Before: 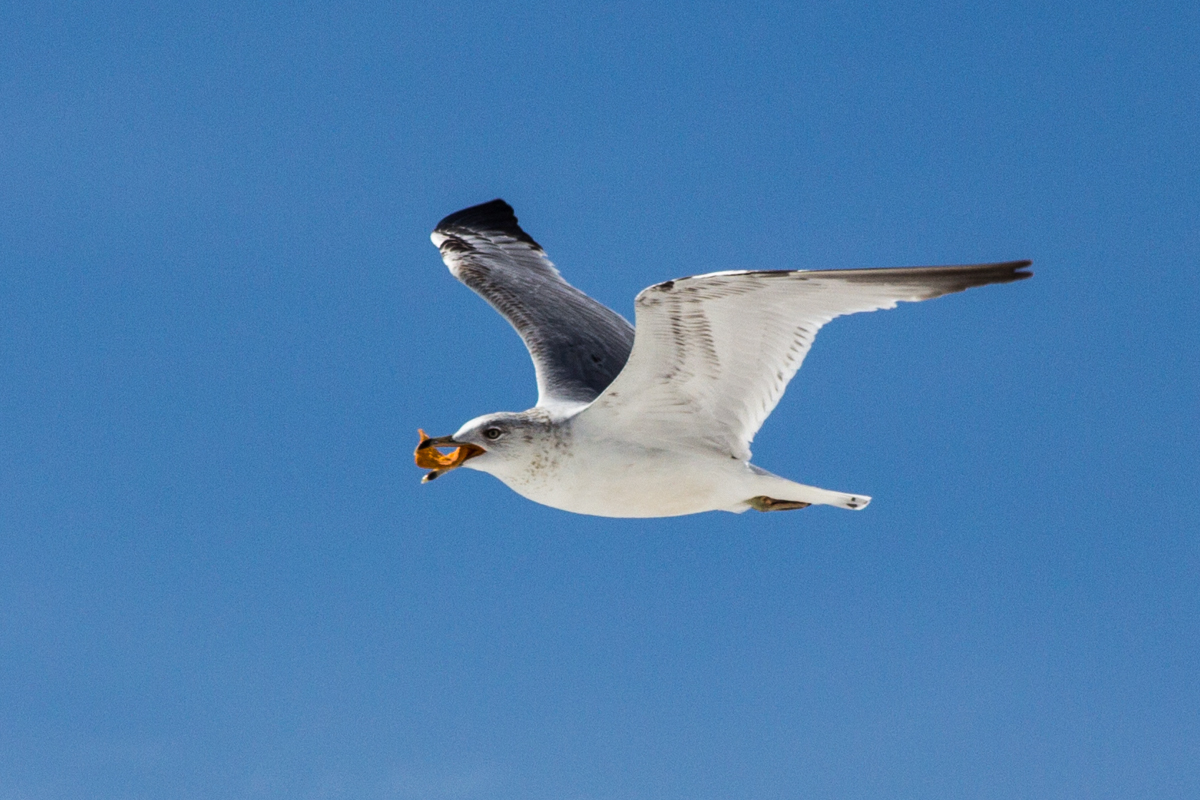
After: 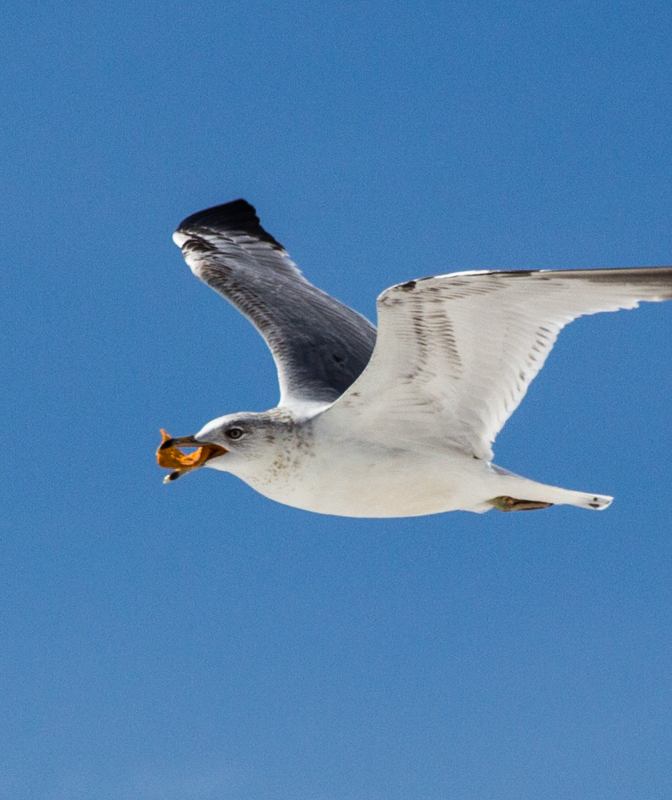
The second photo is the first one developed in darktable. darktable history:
crop: left 21.564%, right 22.379%
